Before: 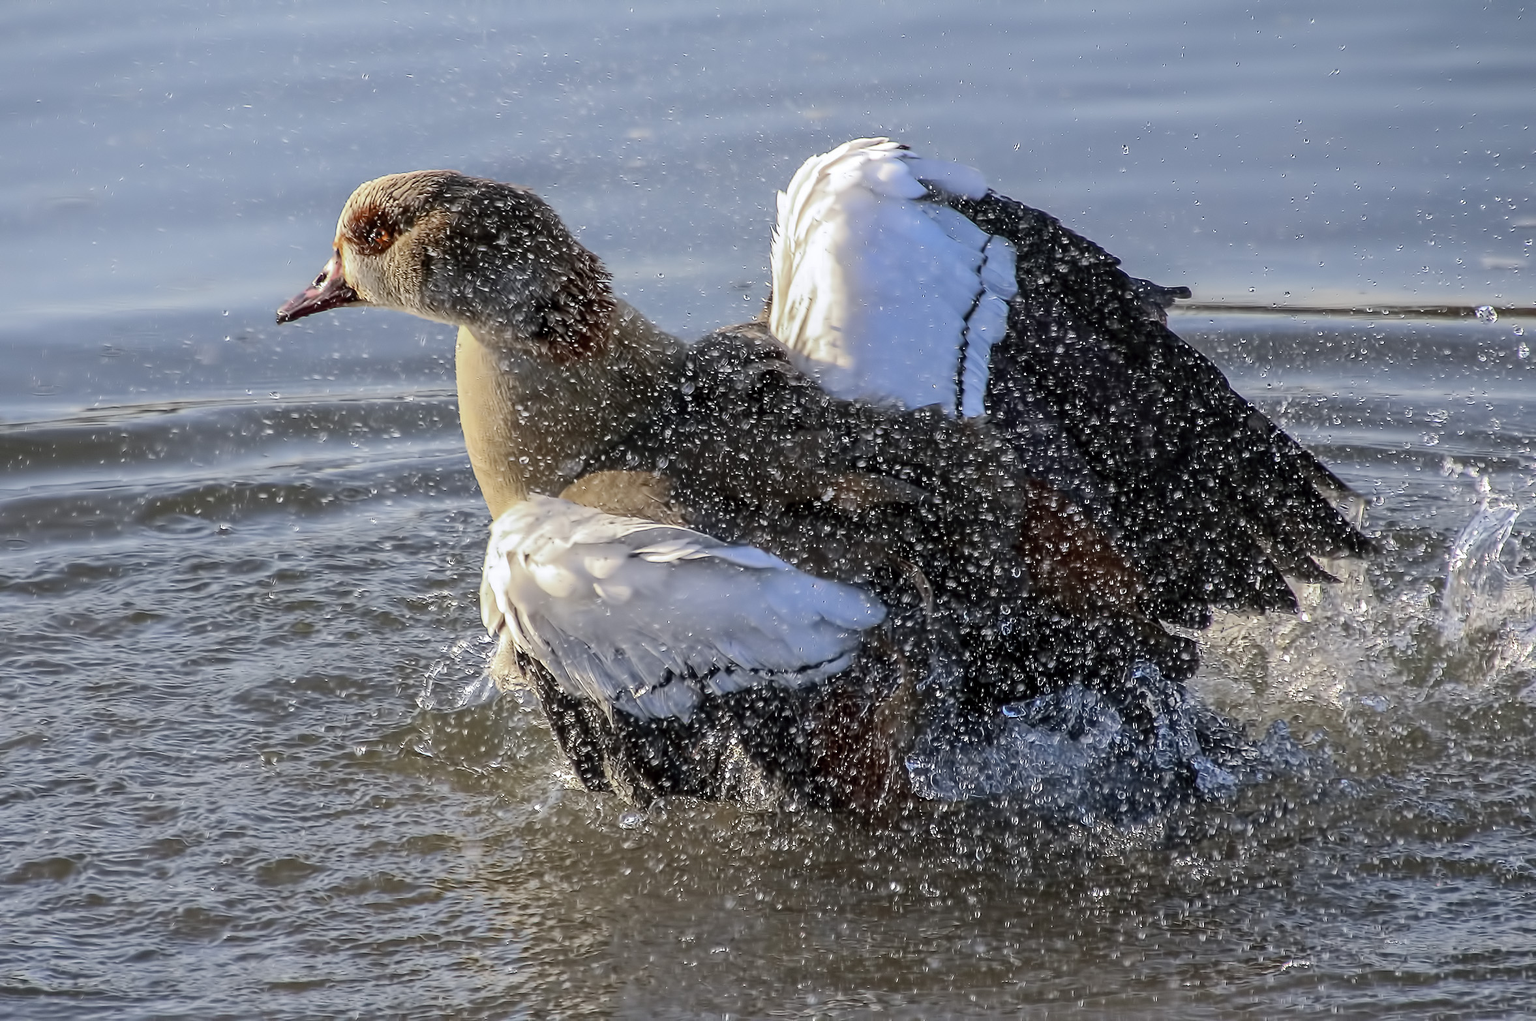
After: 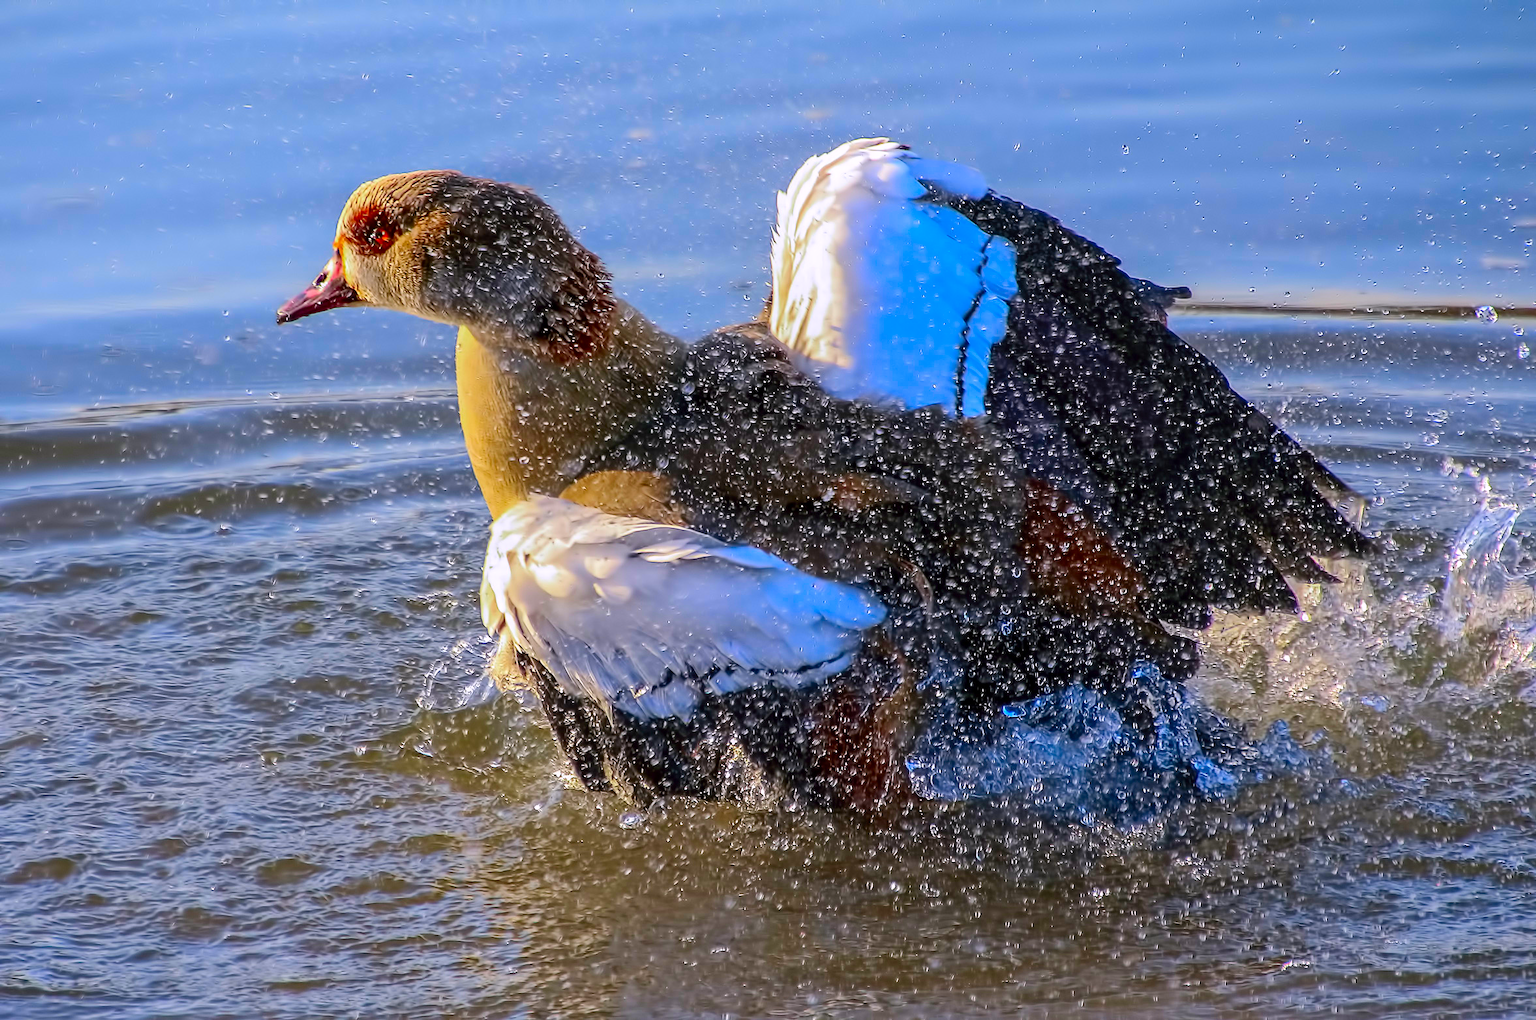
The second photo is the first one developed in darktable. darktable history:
color correction: highlights a* 1.63, highlights b* -1.79, saturation 2.52
